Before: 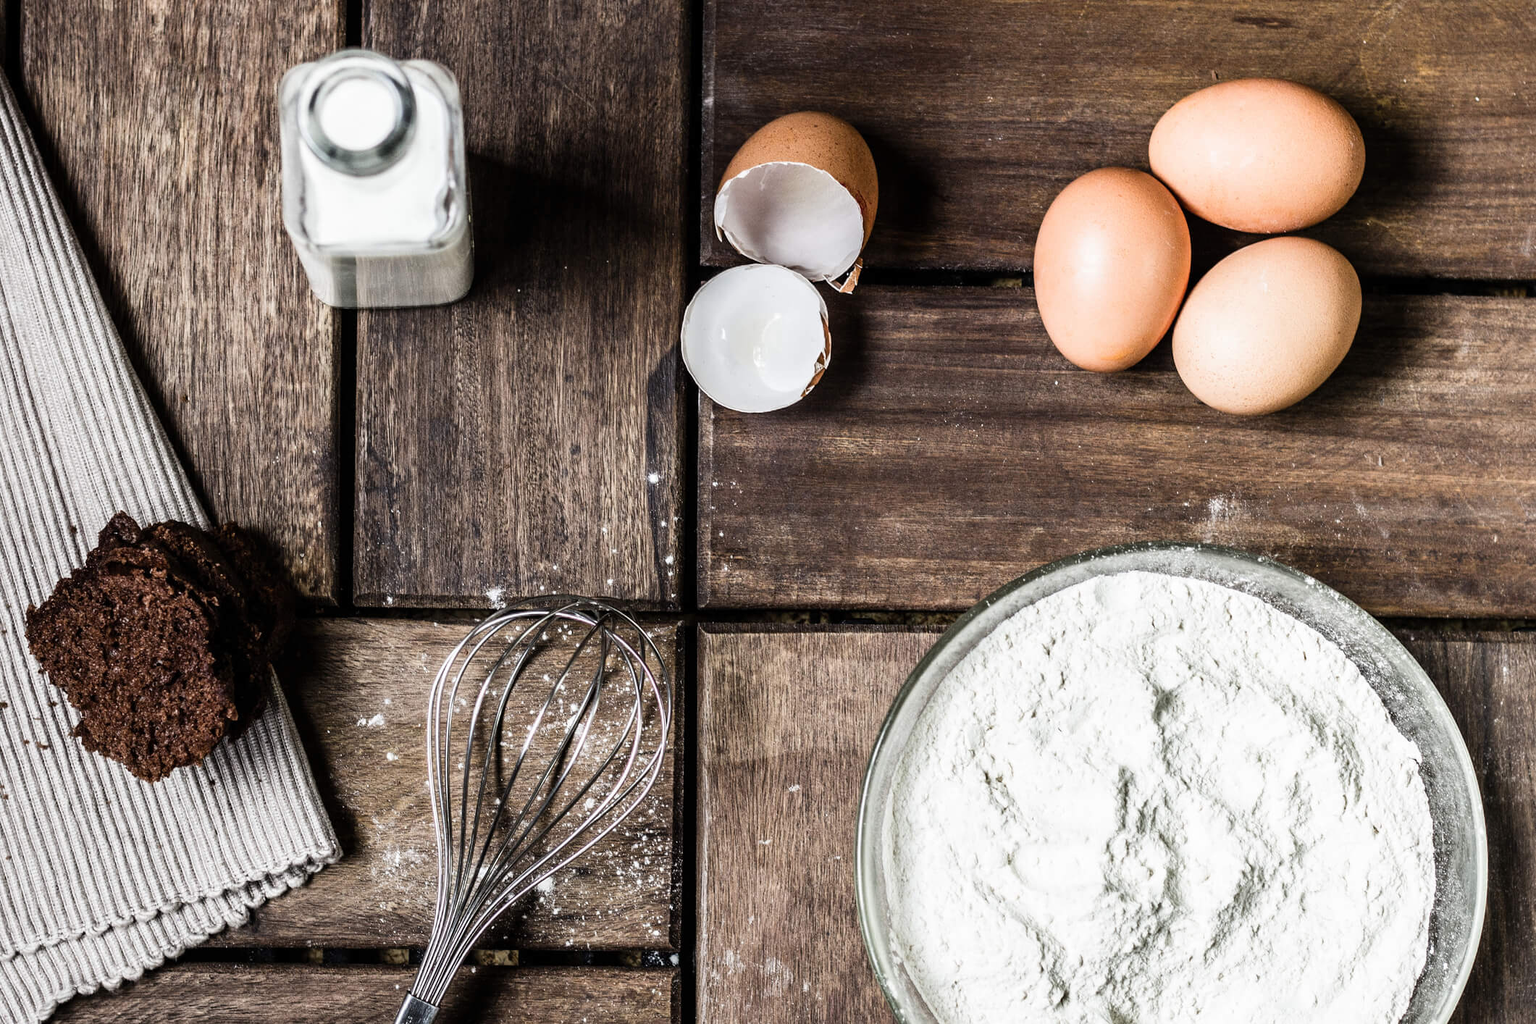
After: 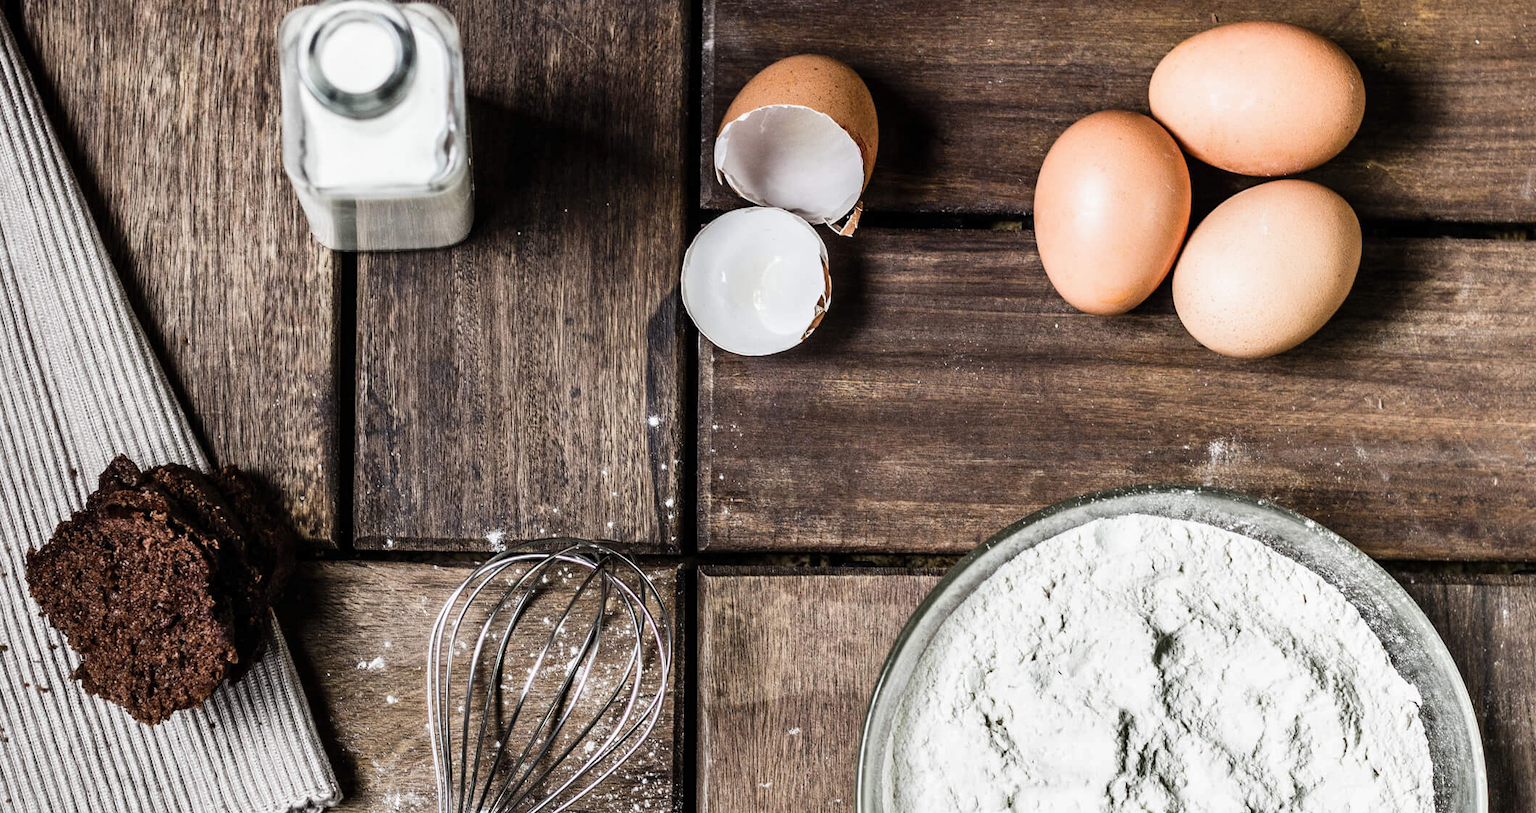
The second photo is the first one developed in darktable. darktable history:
exposure: exposure -0.023 EV, compensate highlight preservation false
shadows and highlights: soften with gaussian
crop and rotate: top 5.655%, bottom 14.907%
